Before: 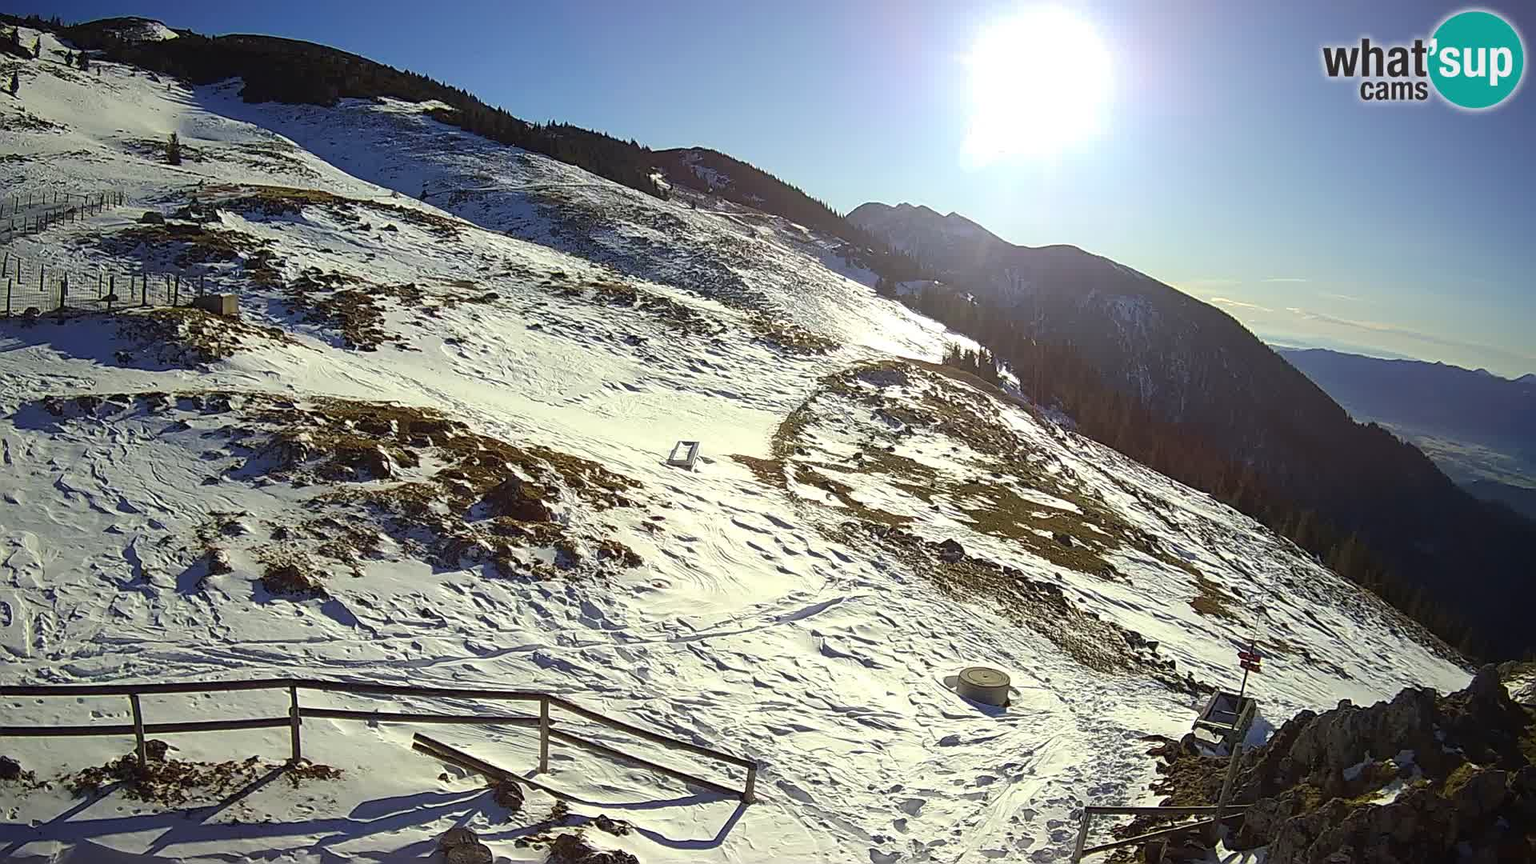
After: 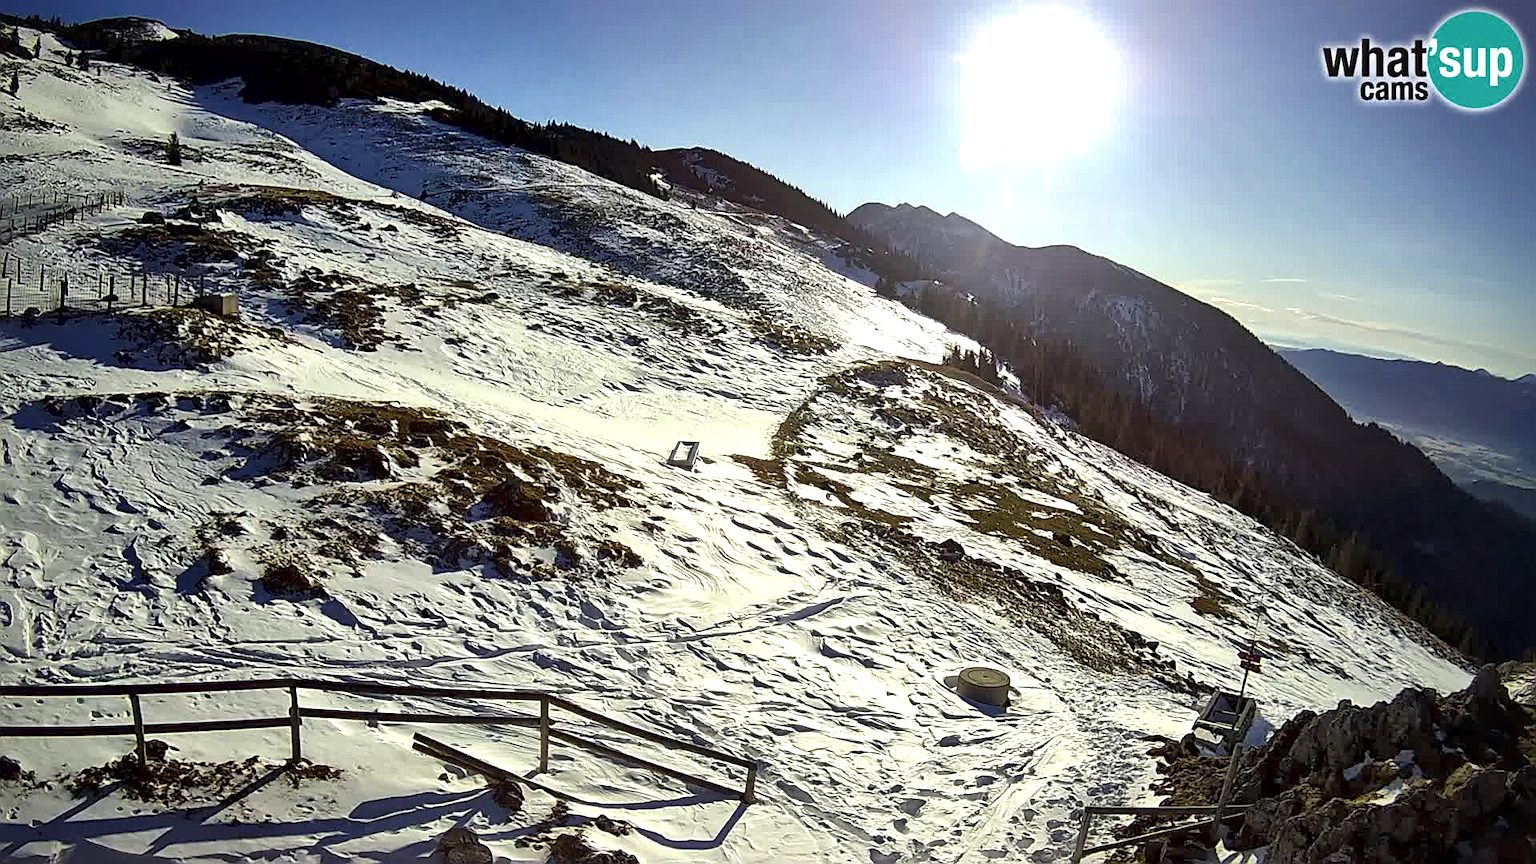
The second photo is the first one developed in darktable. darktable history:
color correction: saturation 0.99
local contrast: mode bilateral grid, contrast 44, coarseness 69, detail 214%, midtone range 0.2
